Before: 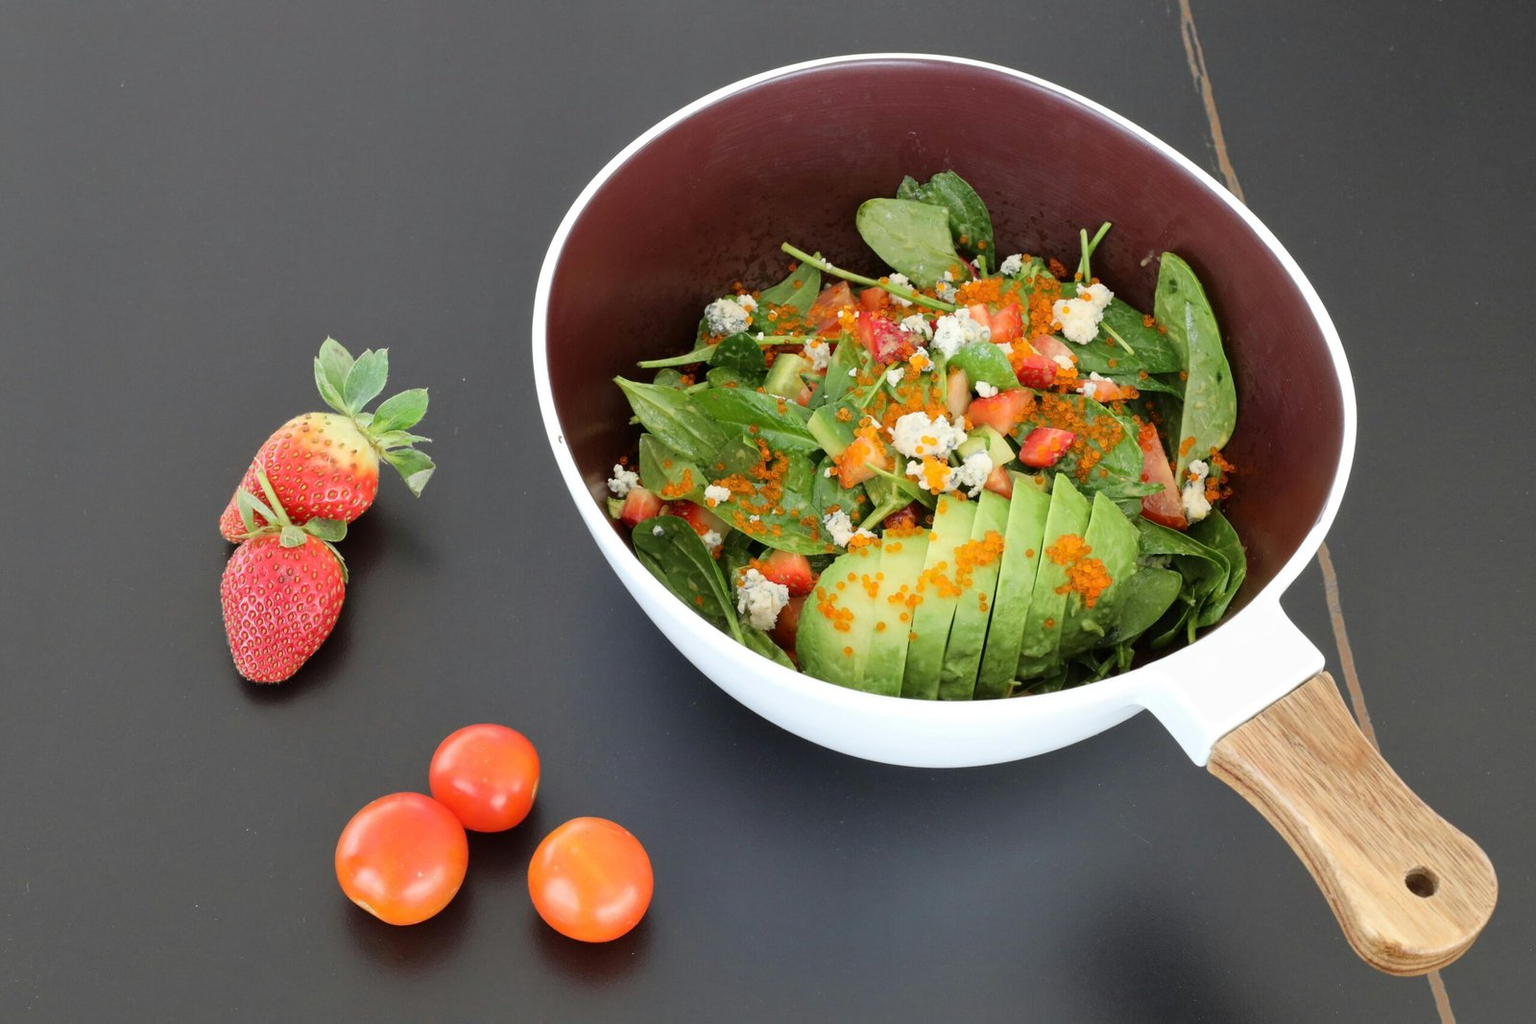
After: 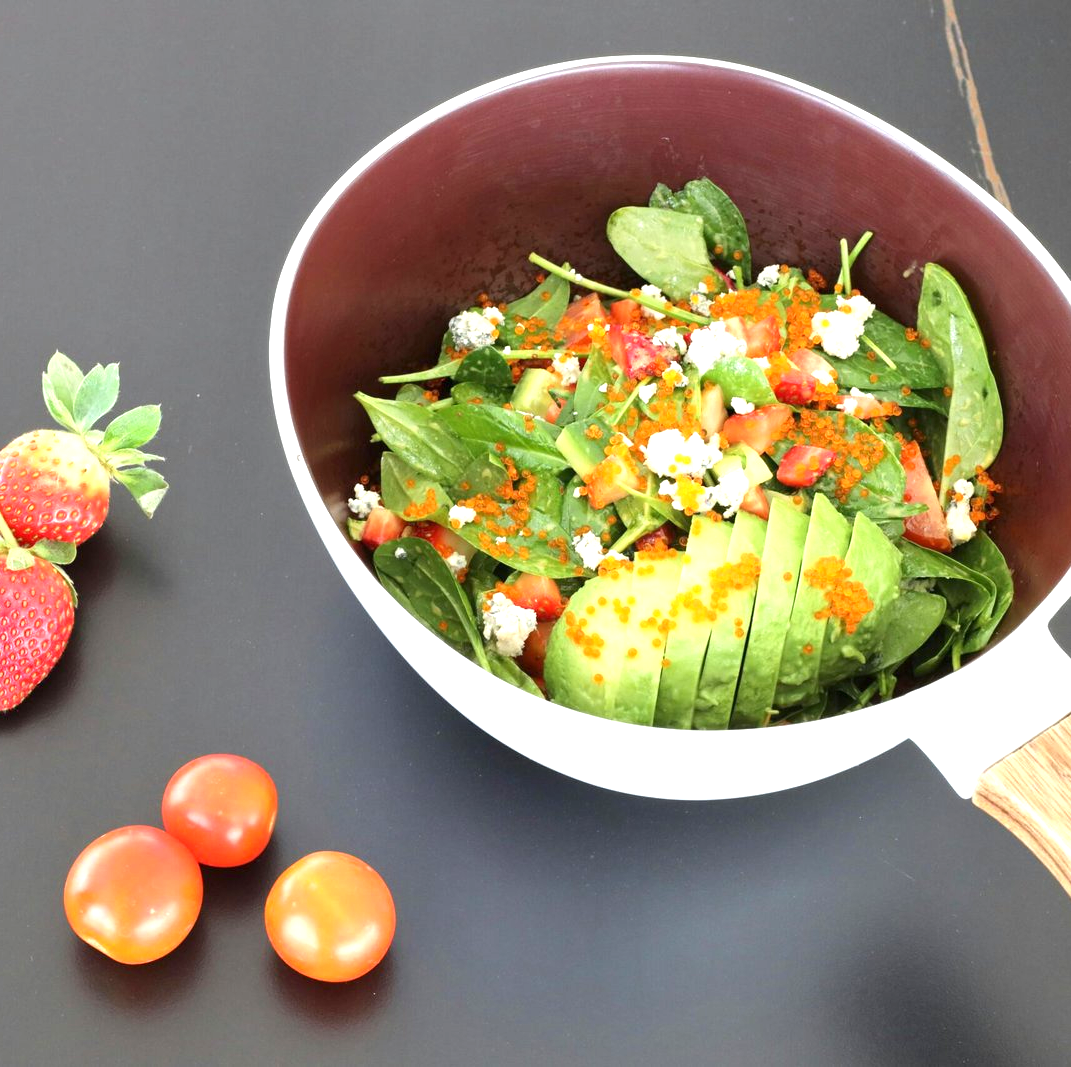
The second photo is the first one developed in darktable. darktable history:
exposure: exposure 0.997 EV, compensate highlight preservation false
crop and rotate: left 17.834%, right 15.179%
